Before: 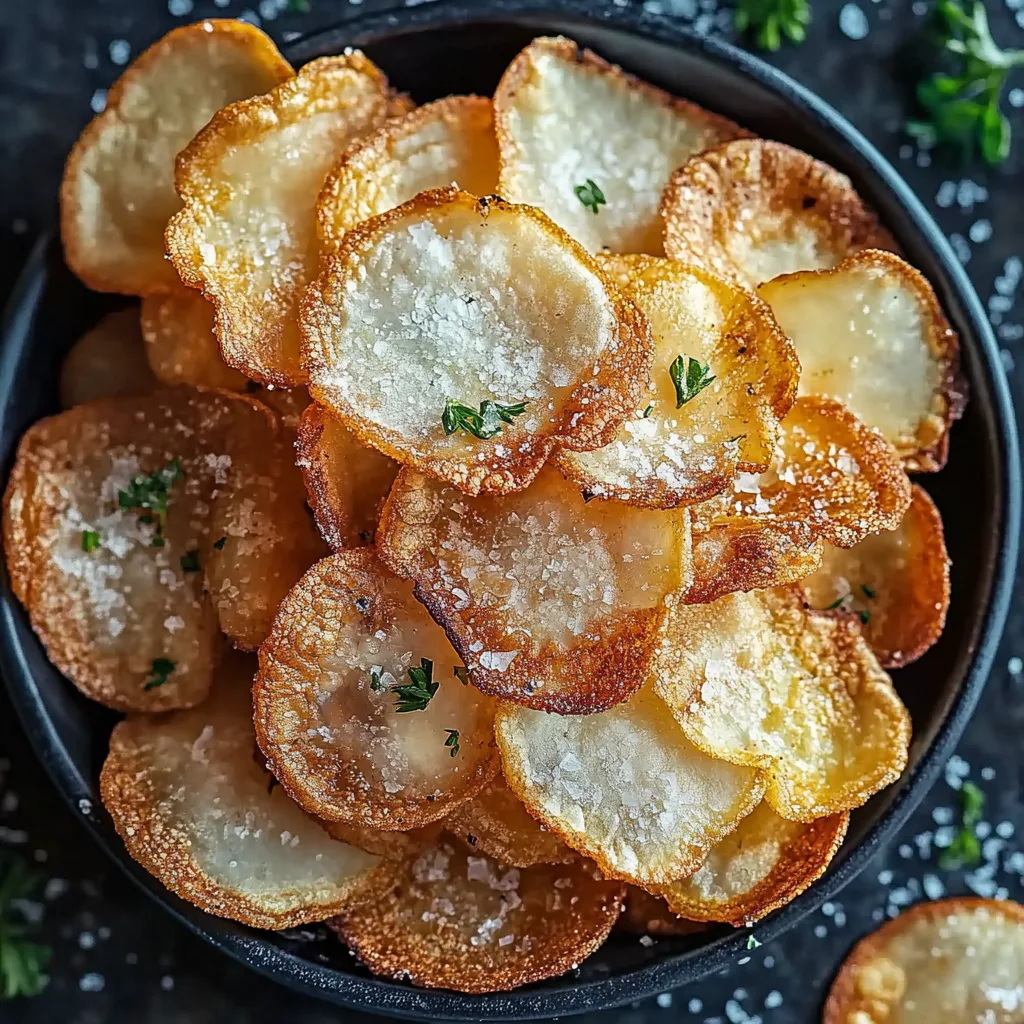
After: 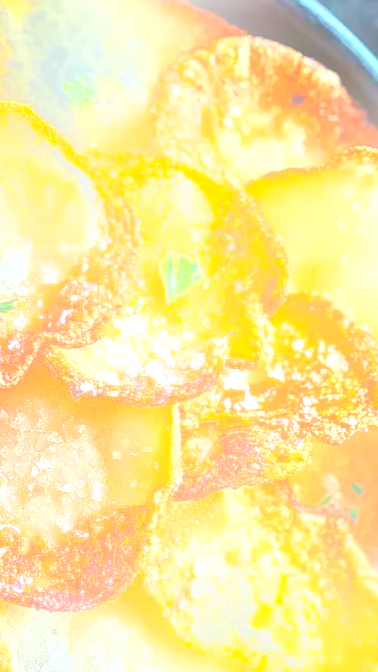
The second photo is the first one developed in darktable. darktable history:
color correction: saturation 1.11
crop and rotate: left 49.936%, top 10.094%, right 13.136%, bottom 24.256%
bloom: on, module defaults
exposure: black level correction 0, exposure 1.3 EV, compensate highlight preservation false
